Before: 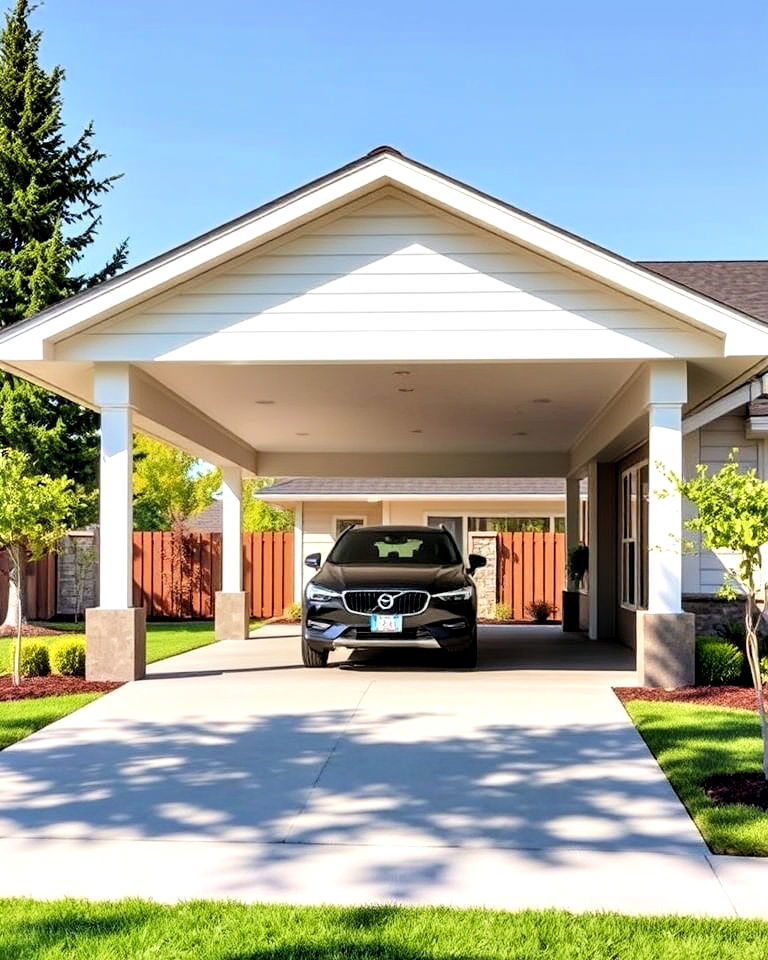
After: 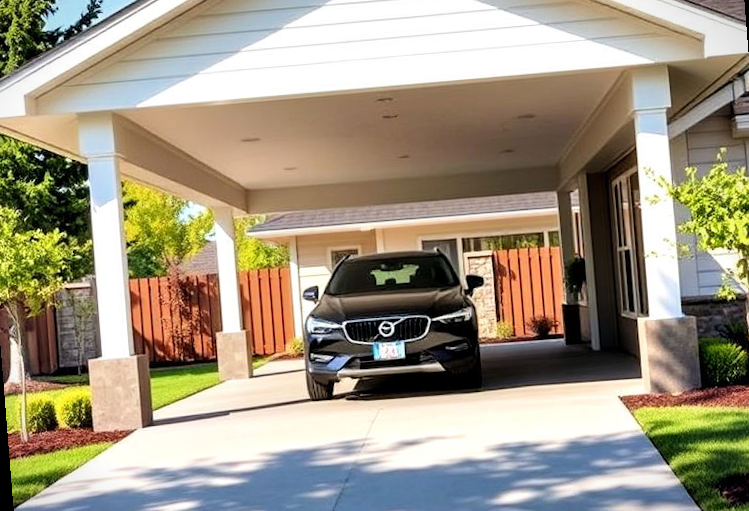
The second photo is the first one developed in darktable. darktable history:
rotate and perspective: rotation -4.57°, crop left 0.054, crop right 0.944, crop top 0.087, crop bottom 0.914
crop and rotate: top 25.357%, bottom 13.942%
vignetting: fall-off start 97.23%, saturation -0.024, center (-0.033, -0.042), width/height ratio 1.179, unbound false
